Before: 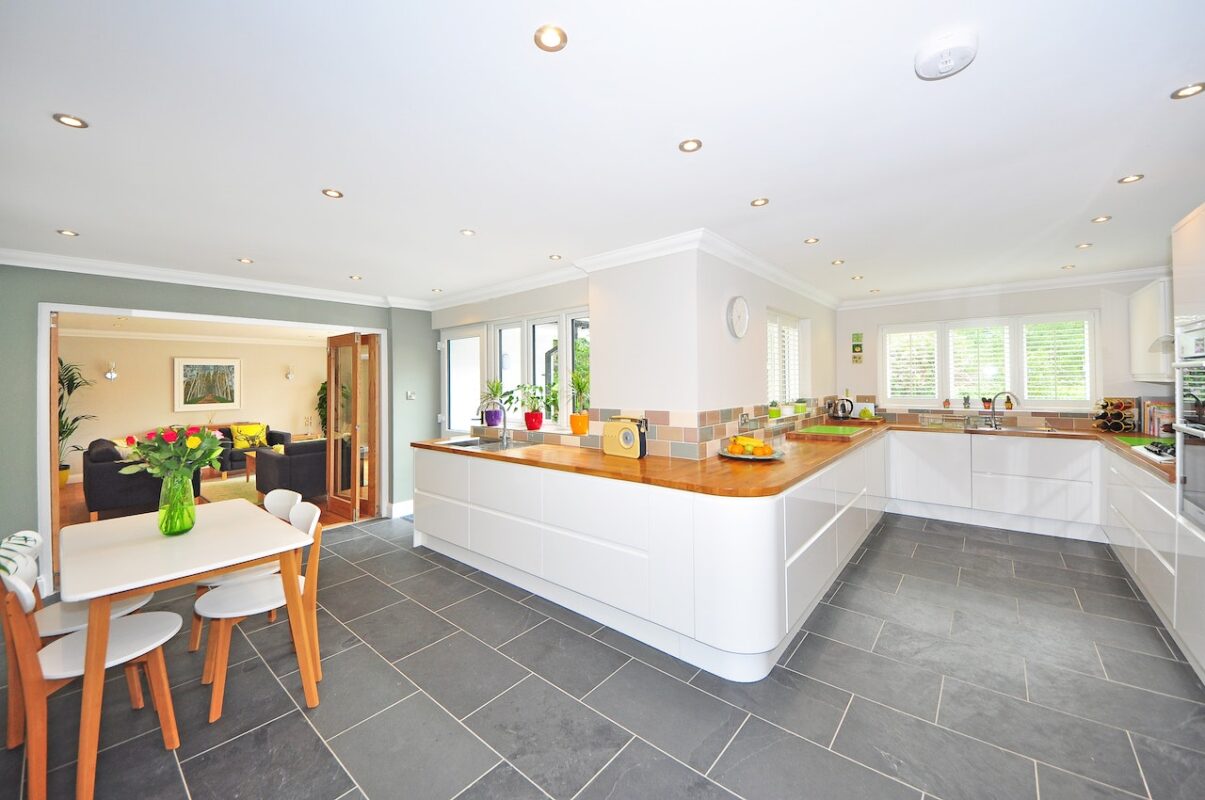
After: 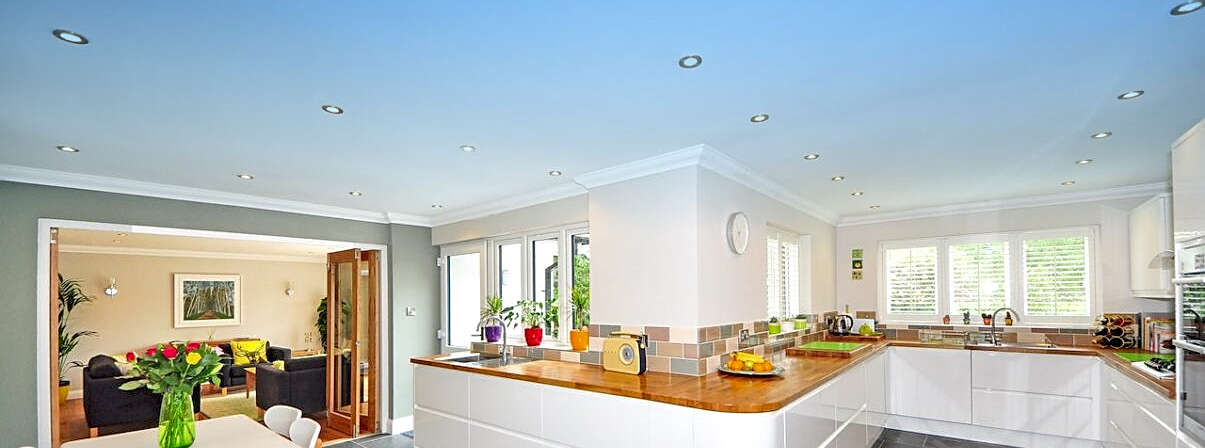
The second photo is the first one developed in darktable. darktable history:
contrast brightness saturation: contrast 0.03, brightness -0.04
color correction: saturation 0.98
local contrast: detail 130%
sharpen: on, module defaults
graduated density: density 2.02 EV, hardness 44%, rotation 0.374°, offset 8.21, hue 208.8°, saturation 97%
exposure: black level correction 0.012, compensate highlight preservation false
crop and rotate: top 10.605%, bottom 33.274%
